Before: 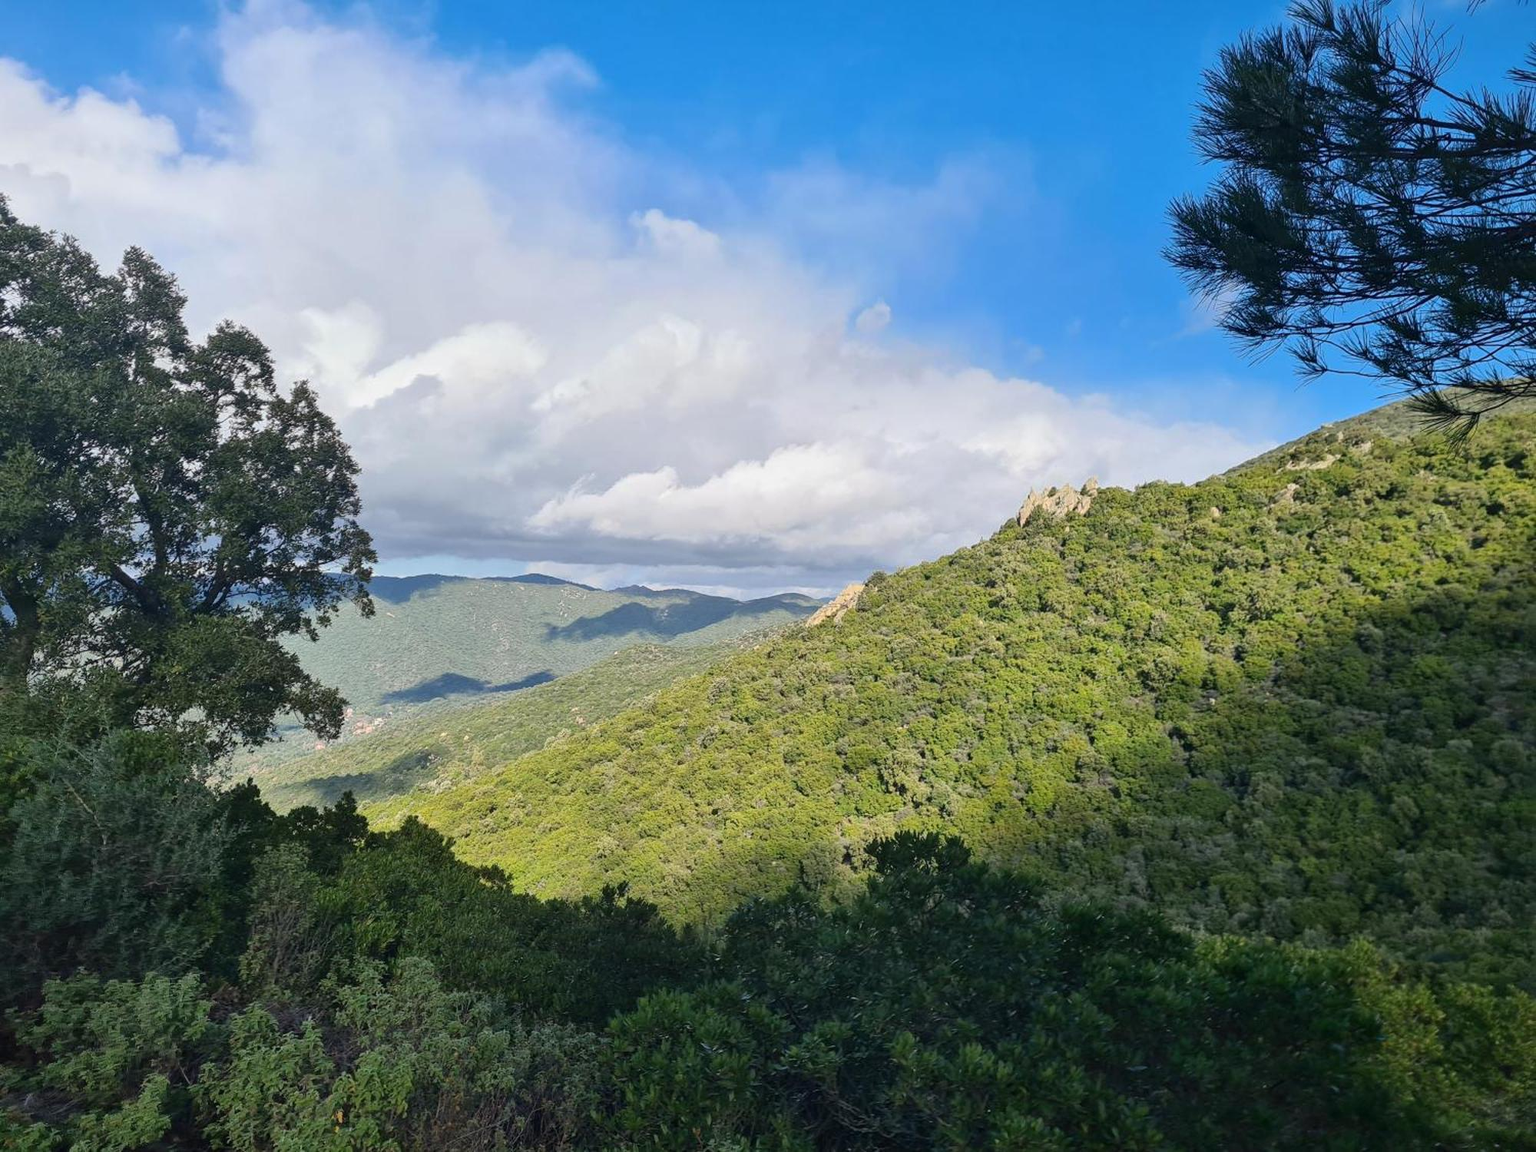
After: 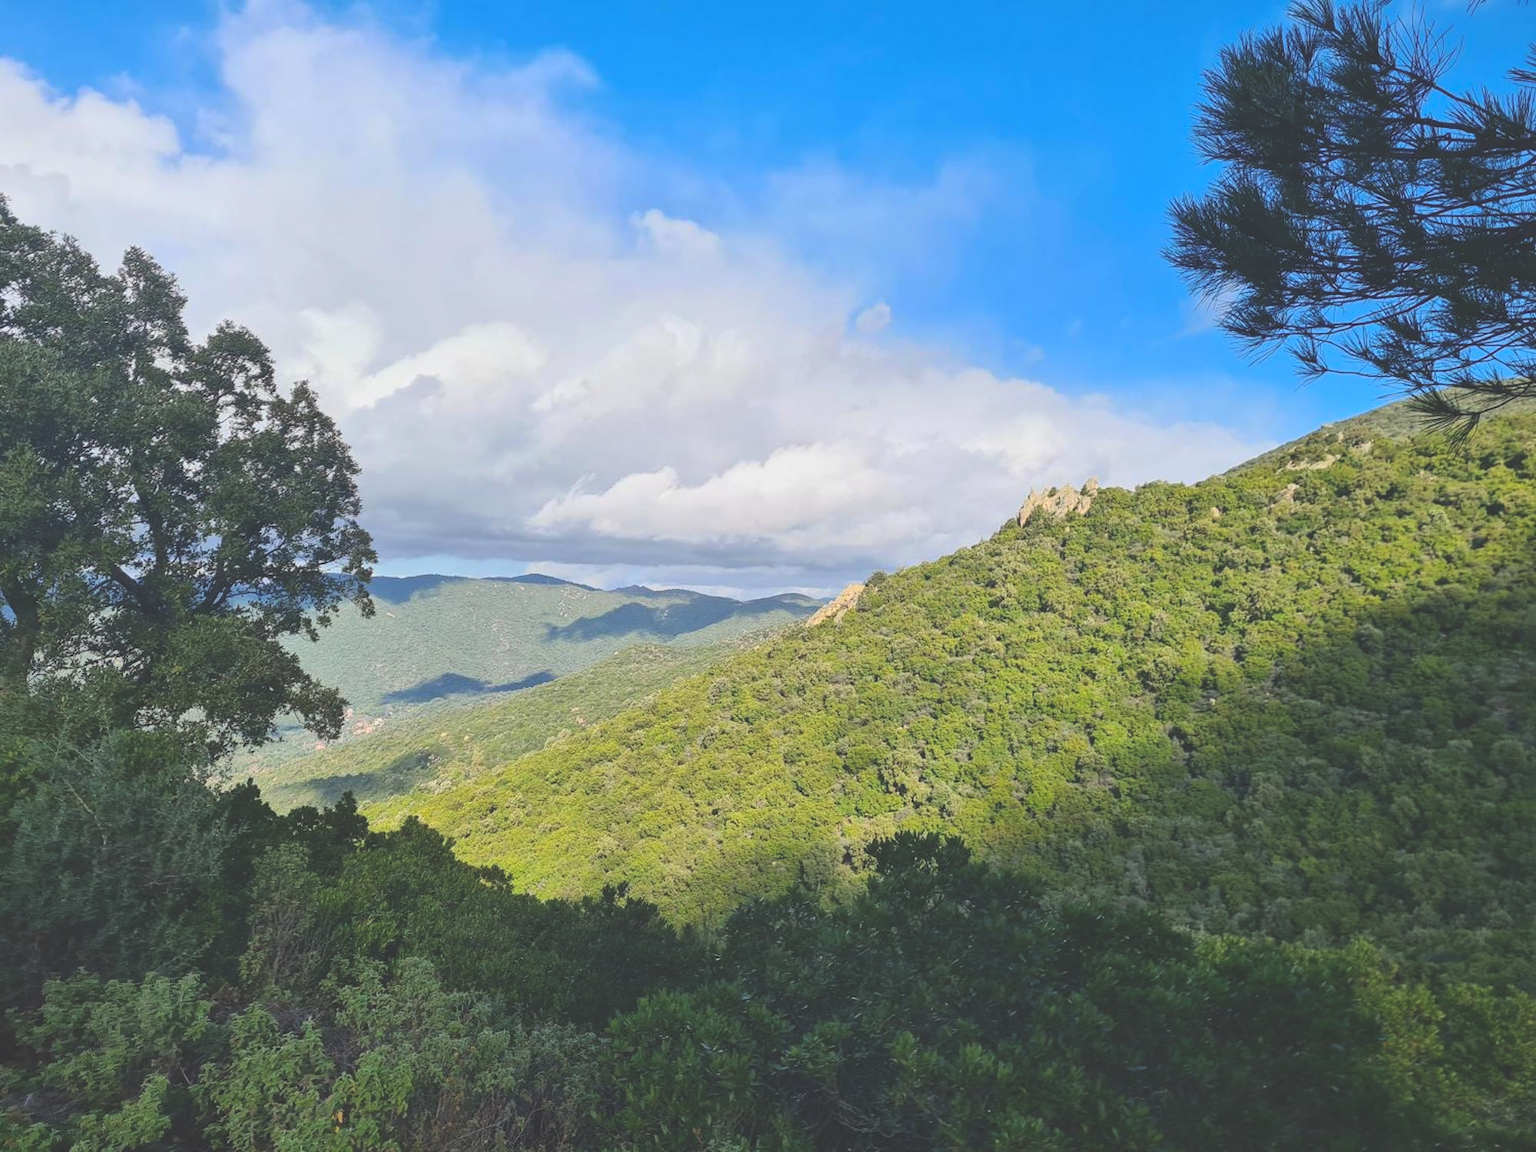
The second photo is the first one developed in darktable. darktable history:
contrast brightness saturation: contrast 0.07, brightness 0.08, saturation 0.18
exposure: black level correction -0.025, exposure -0.117 EV, compensate highlight preservation false
